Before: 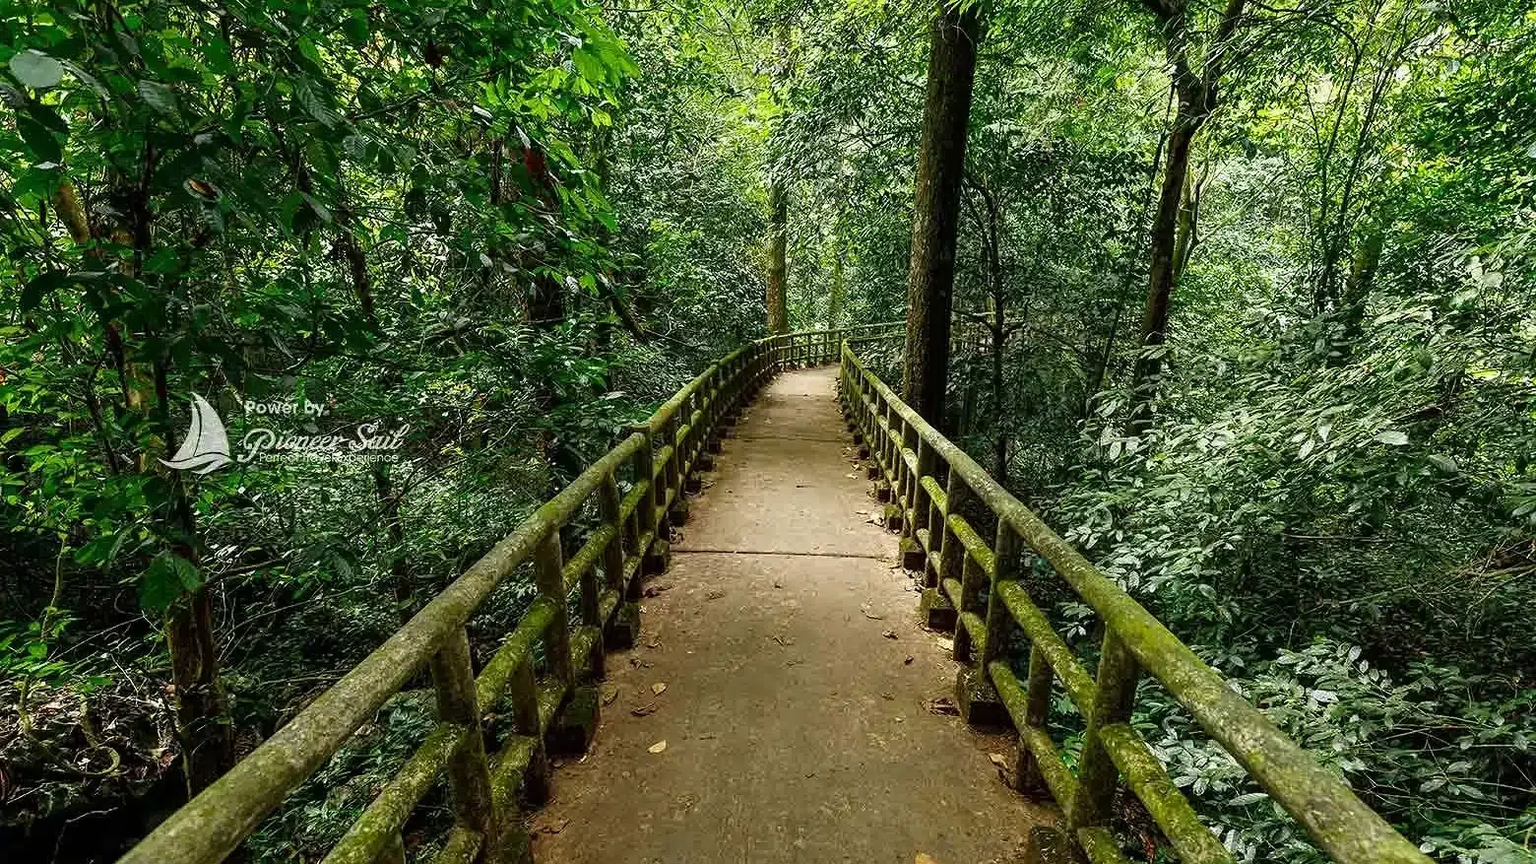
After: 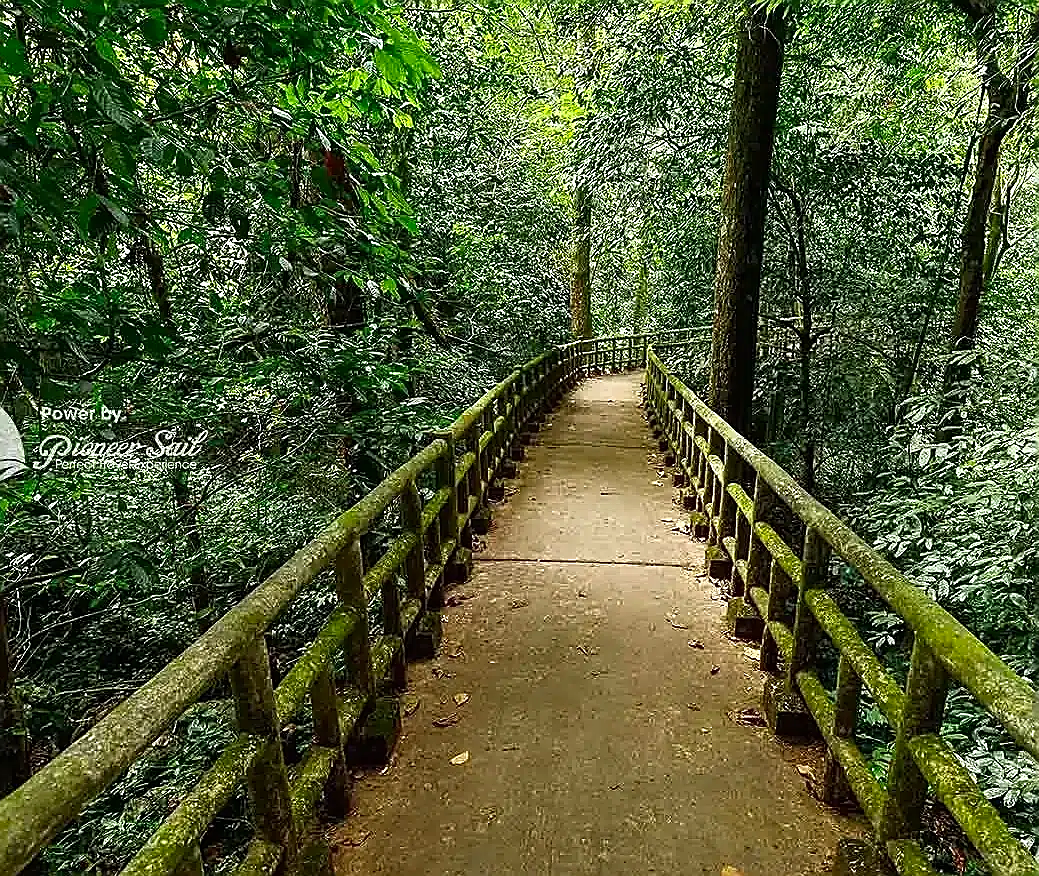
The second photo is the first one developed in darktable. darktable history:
crop and rotate: left 13.342%, right 19.991%
shadows and highlights: shadows 0, highlights 40
sharpen: radius 1.4, amount 1.25, threshold 0.7
contrast brightness saturation: contrast 0.04, saturation 0.16
